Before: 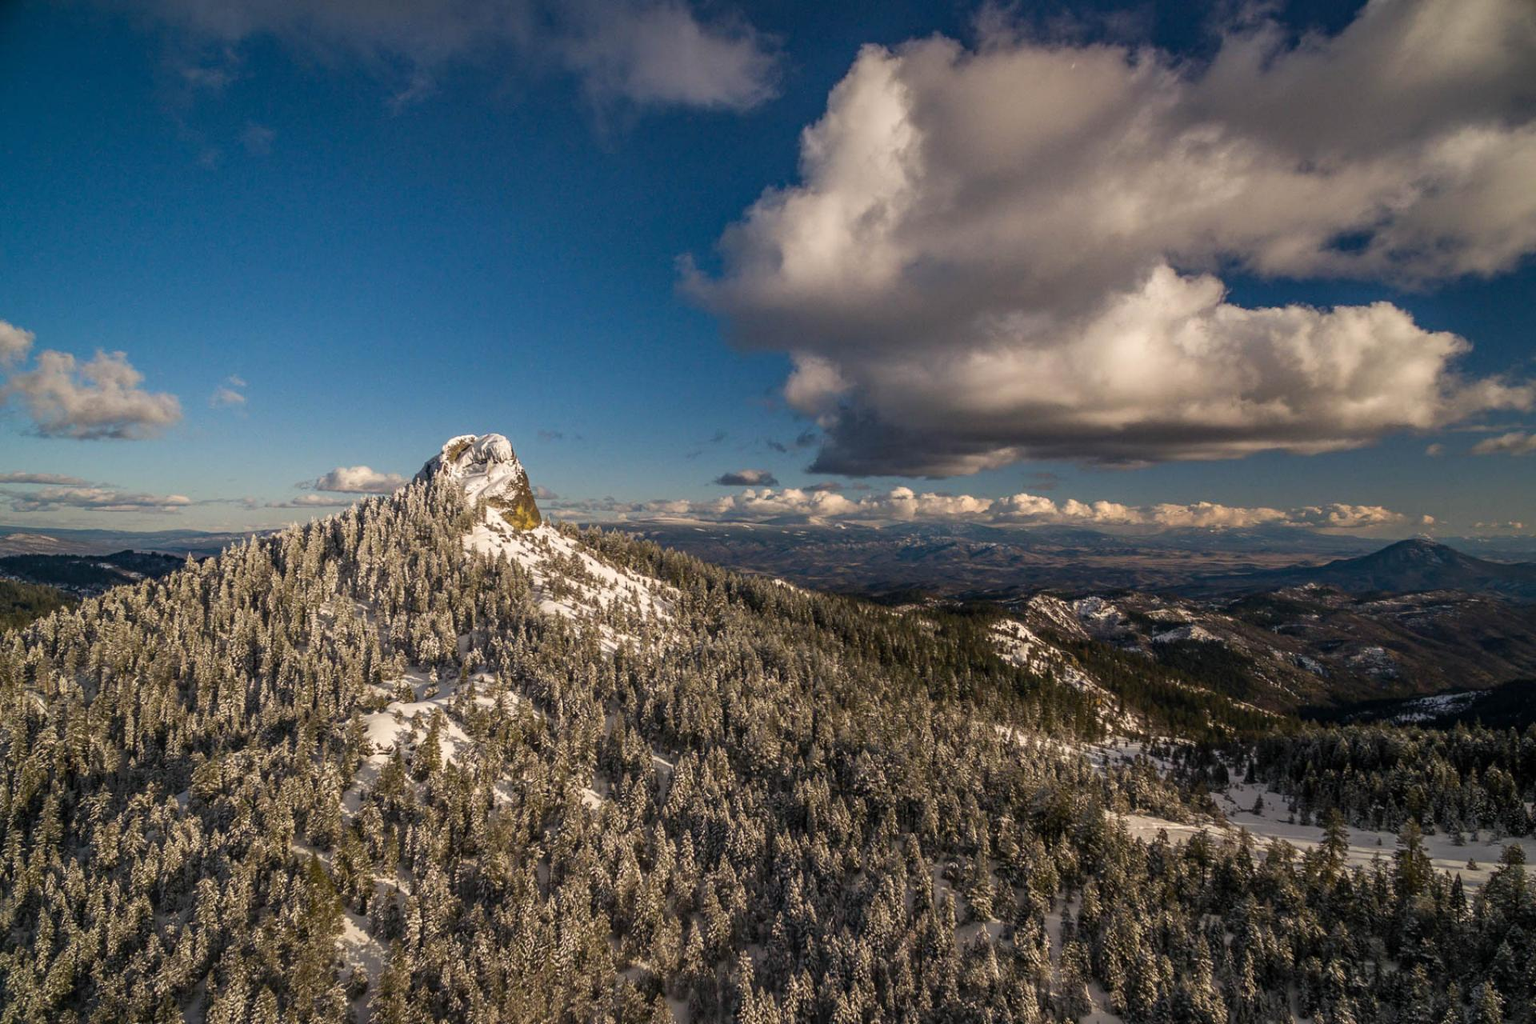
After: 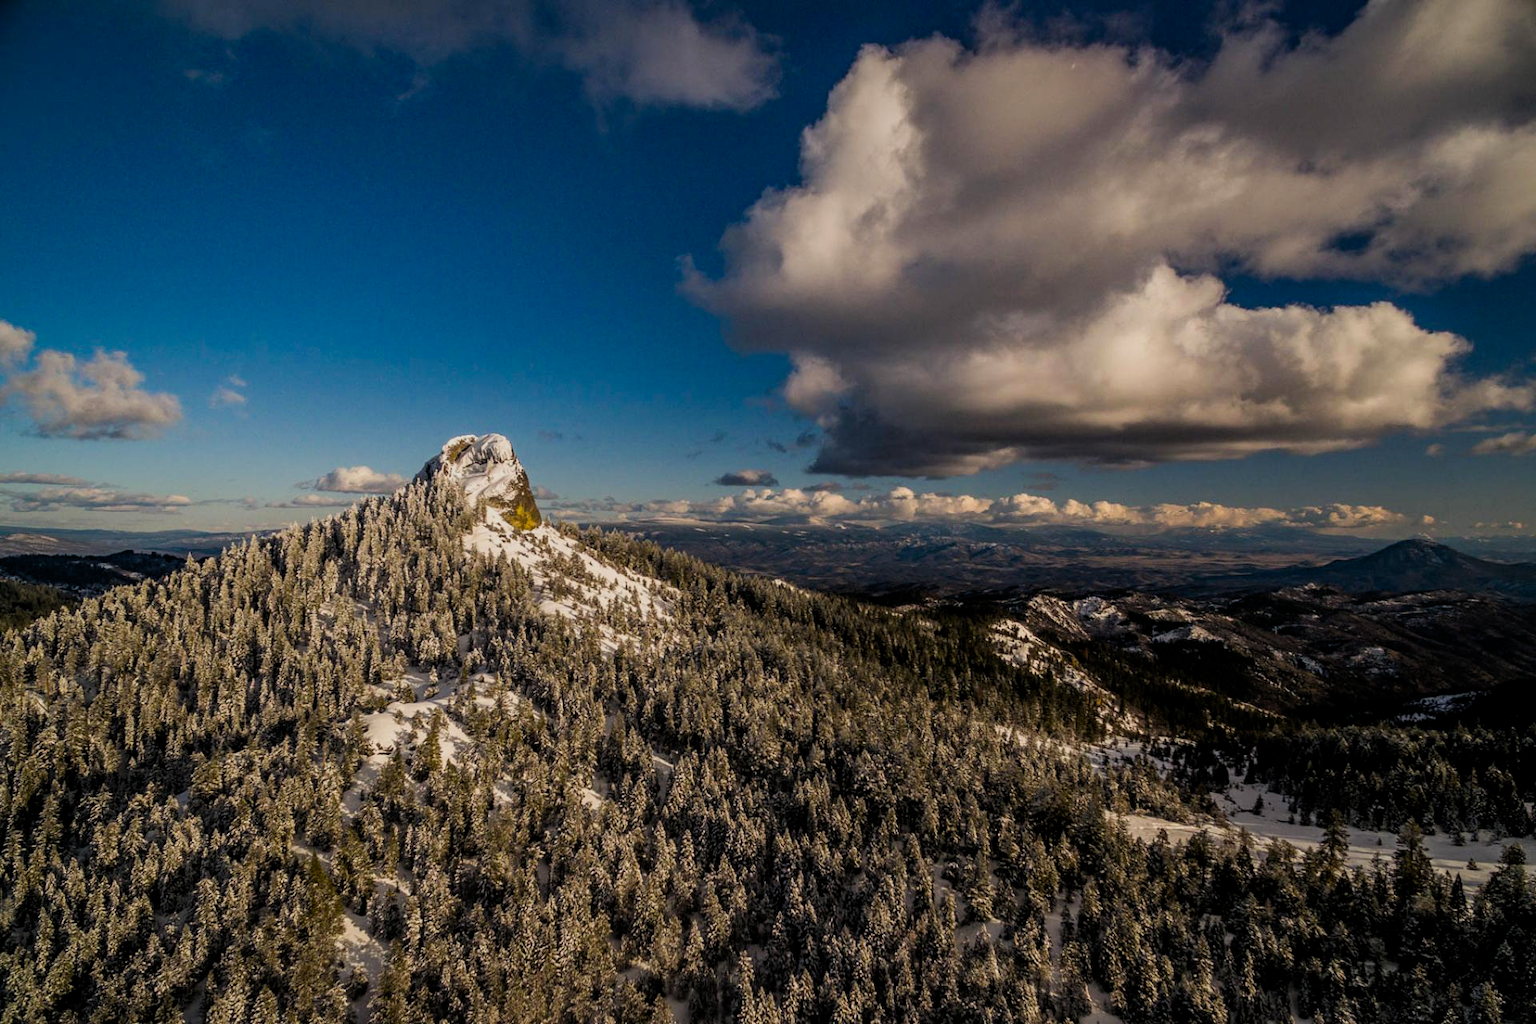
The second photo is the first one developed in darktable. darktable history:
filmic rgb: black relative exposure -7.75 EV, white relative exposure 4.4 EV, threshold 3 EV, target black luminance 0%, hardness 3.76, latitude 50.51%, contrast 1.074, highlights saturation mix 10%, shadows ↔ highlights balance -0.22%, color science v4 (2020), enable highlight reconstruction true
tone curve: curves: ch0 [(0, 0) (0.405, 0.351) (1, 1)]
